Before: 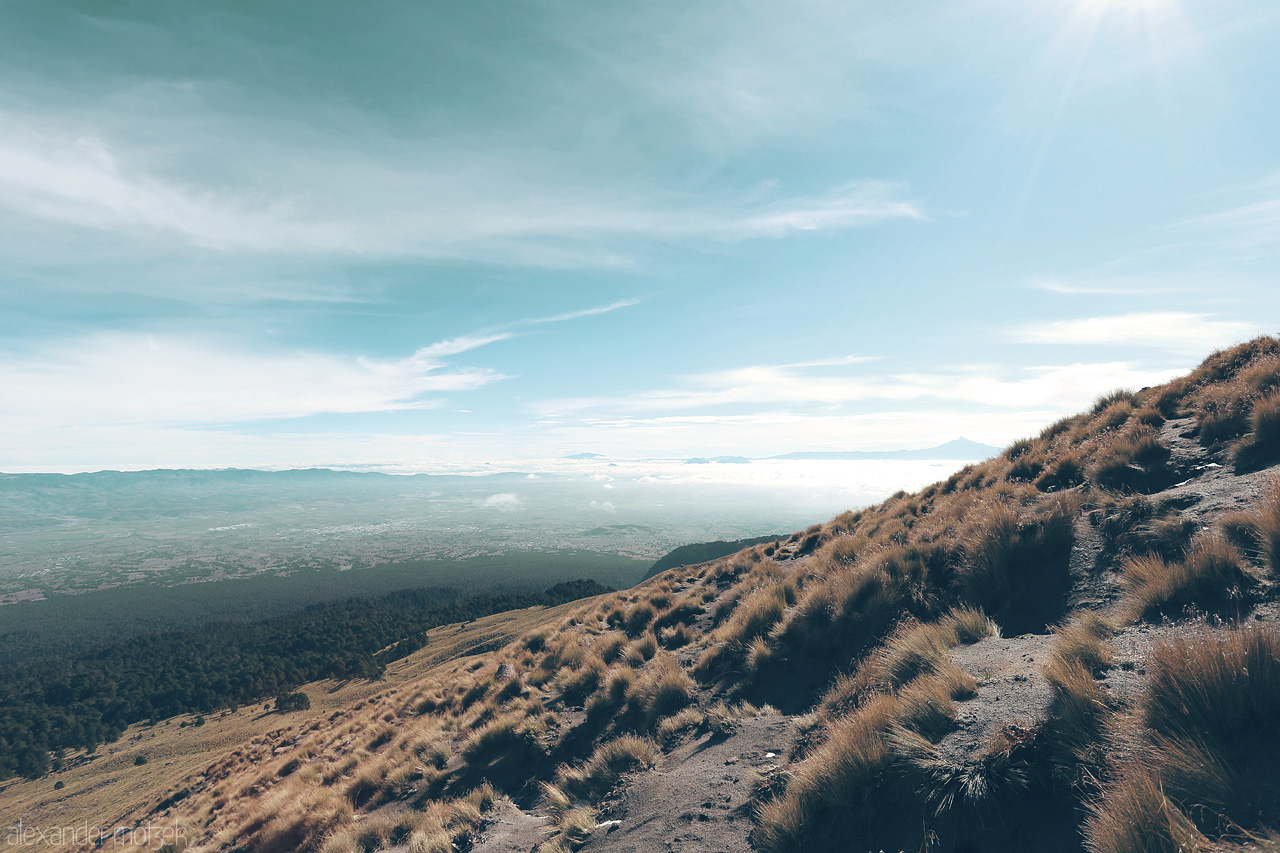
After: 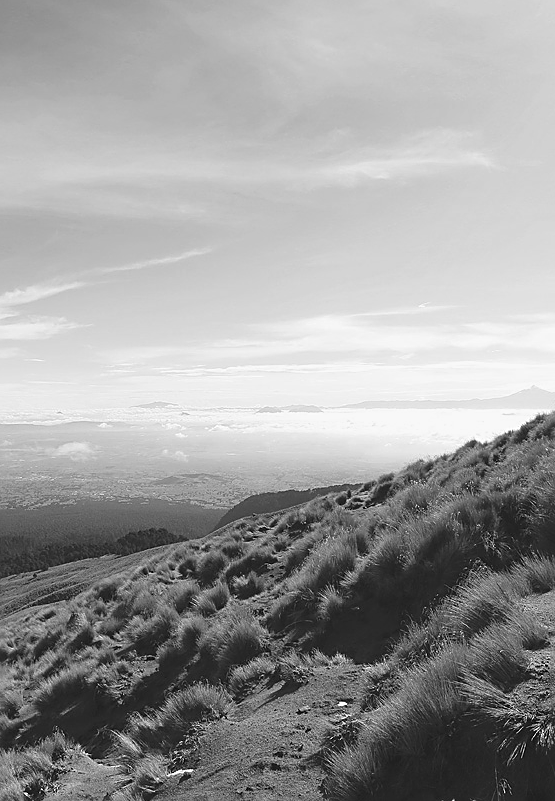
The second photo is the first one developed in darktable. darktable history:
crop: left 33.452%, top 6.025%, right 23.155%
color calibration: output gray [0.21, 0.42, 0.37, 0], gray › normalize channels true, illuminant same as pipeline (D50), adaptation XYZ, x 0.346, y 0.359, gamut compression 0
exposure: black level correction 0.001, exposure 0.014 EV, compensate highlight preservation false
sharpen: on, module defaults
